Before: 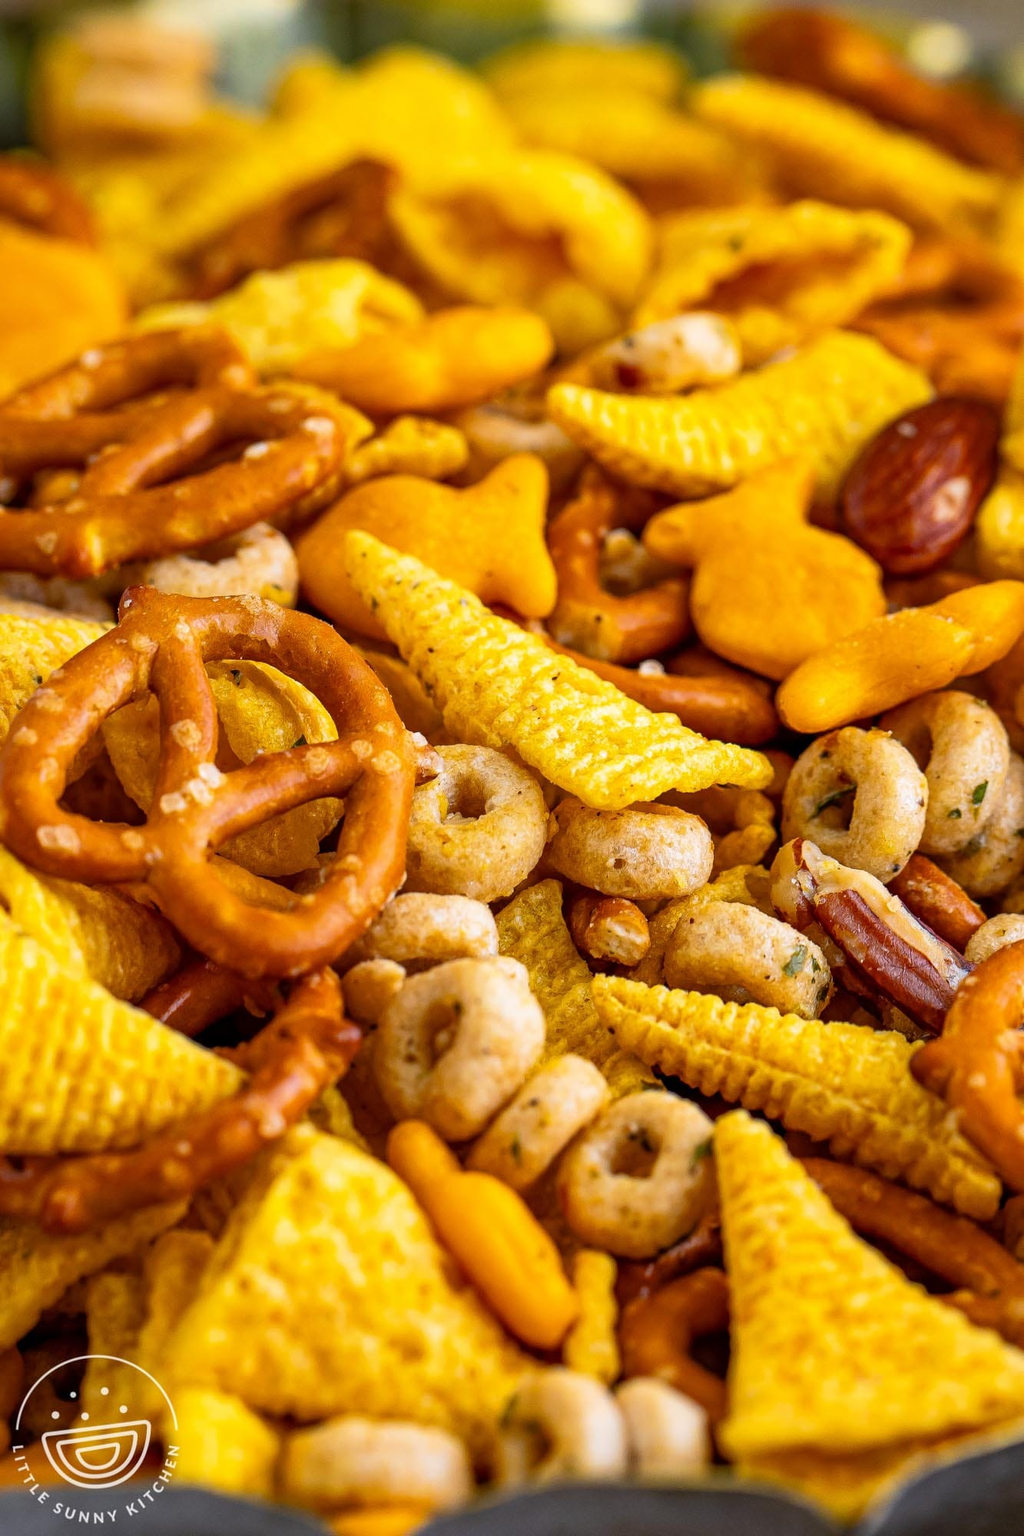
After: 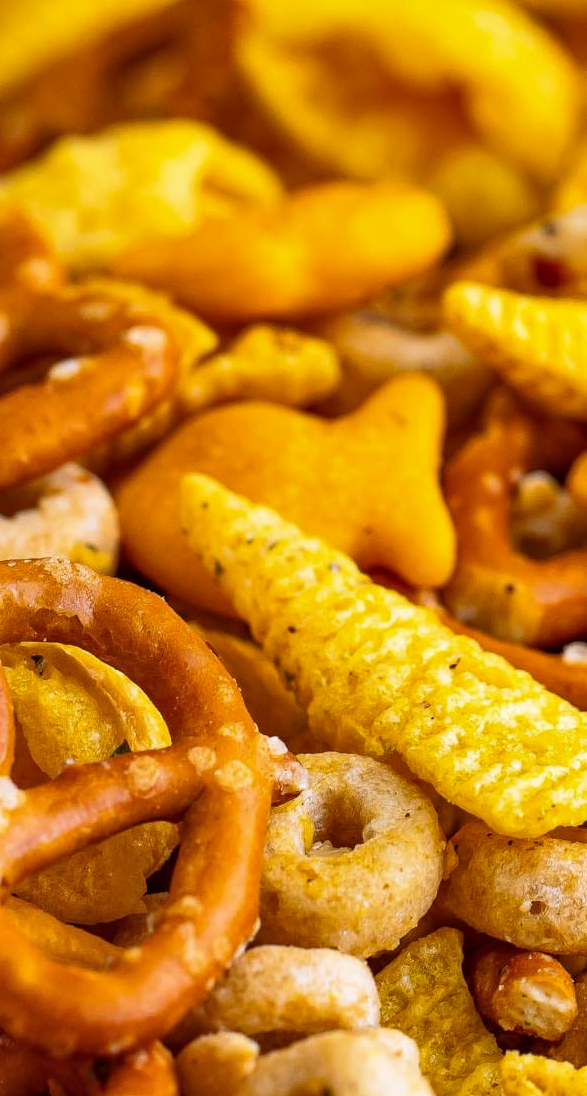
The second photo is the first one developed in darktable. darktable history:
crop: left 20.248%, top 10.86%, right 35.675%, bottom 34.321%
shadows and highlights: shadows 25, highlights -48, soften with gaussian
